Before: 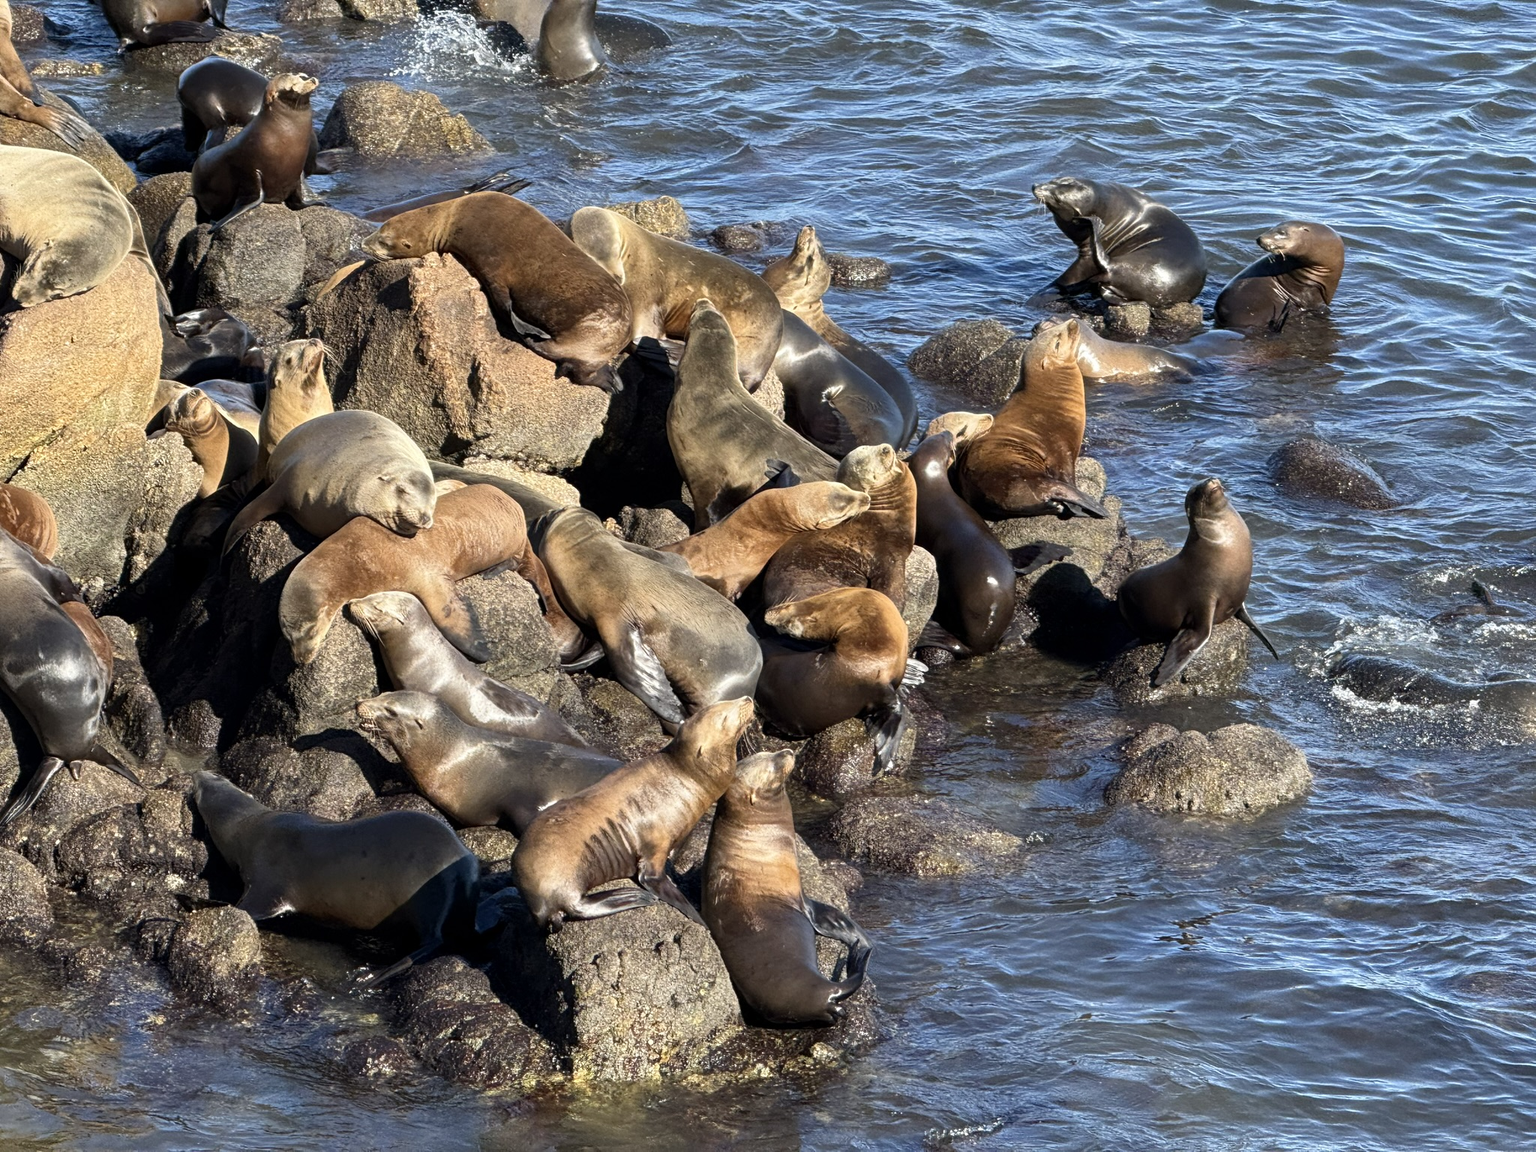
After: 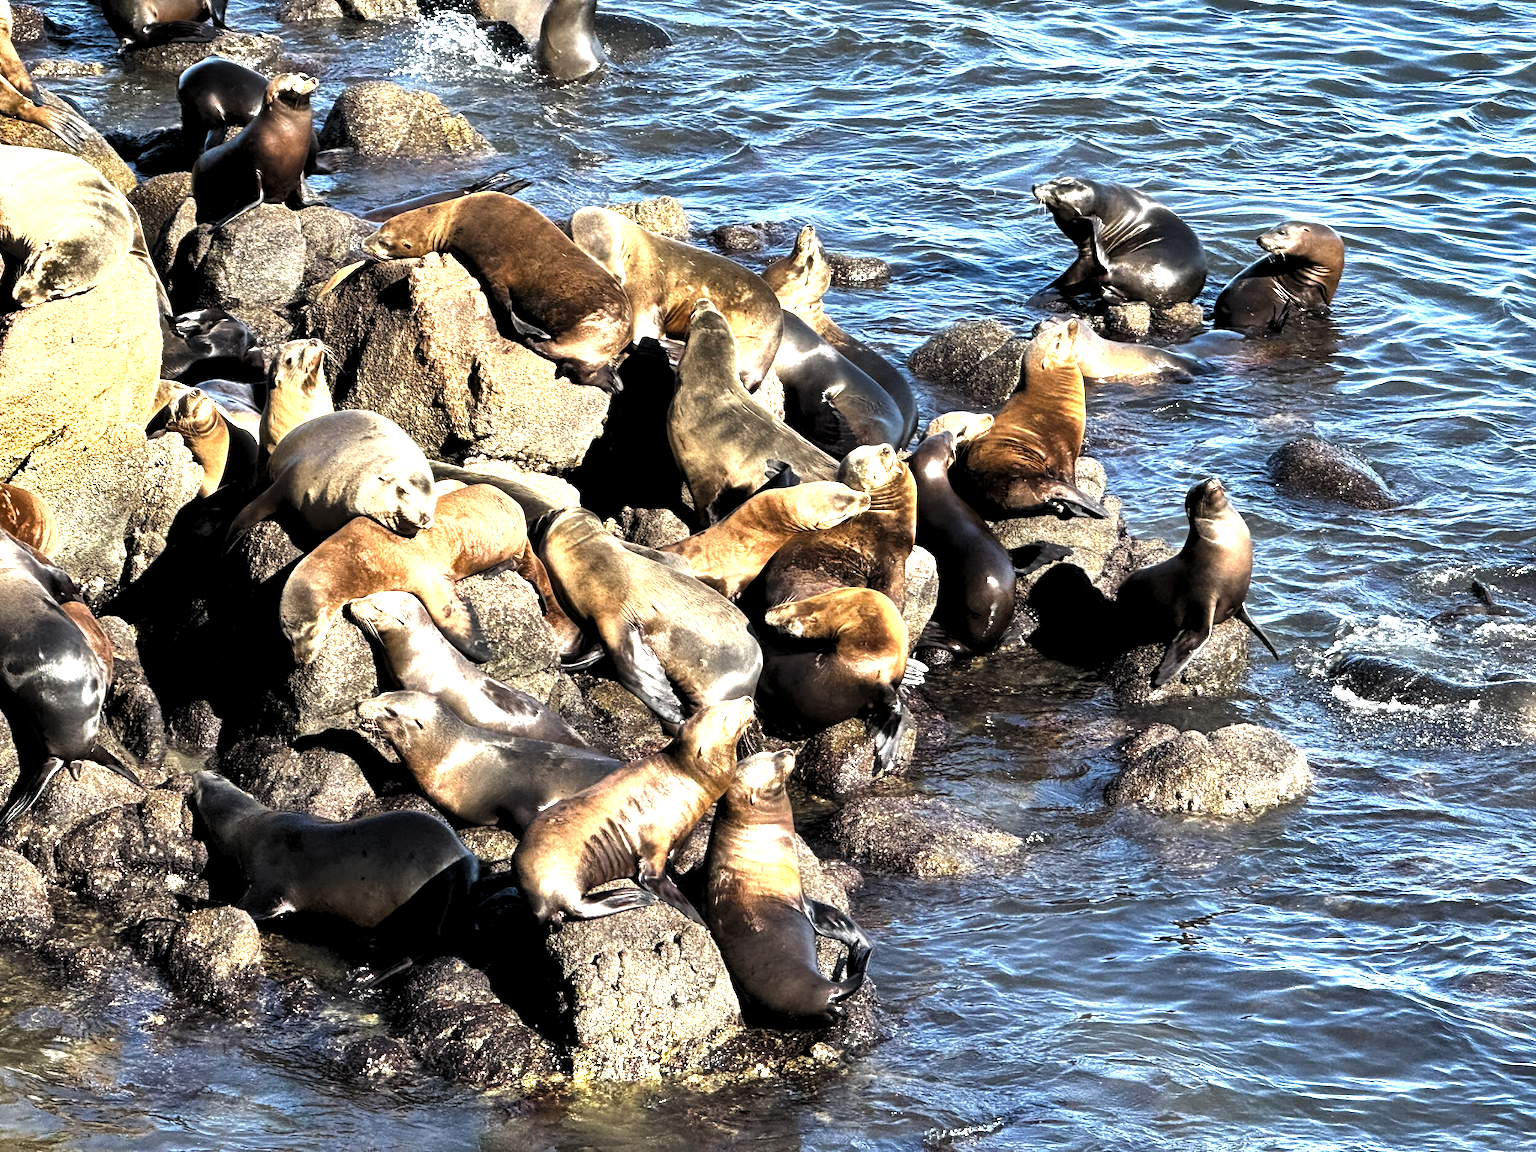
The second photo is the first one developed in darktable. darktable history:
shadows and highlights: low approximation 0.01, soften with gaussian
levels: levels [0.129, 0.519, 0.867]
exposure: exposure 0.717 EV, compensate highlight preservation false
